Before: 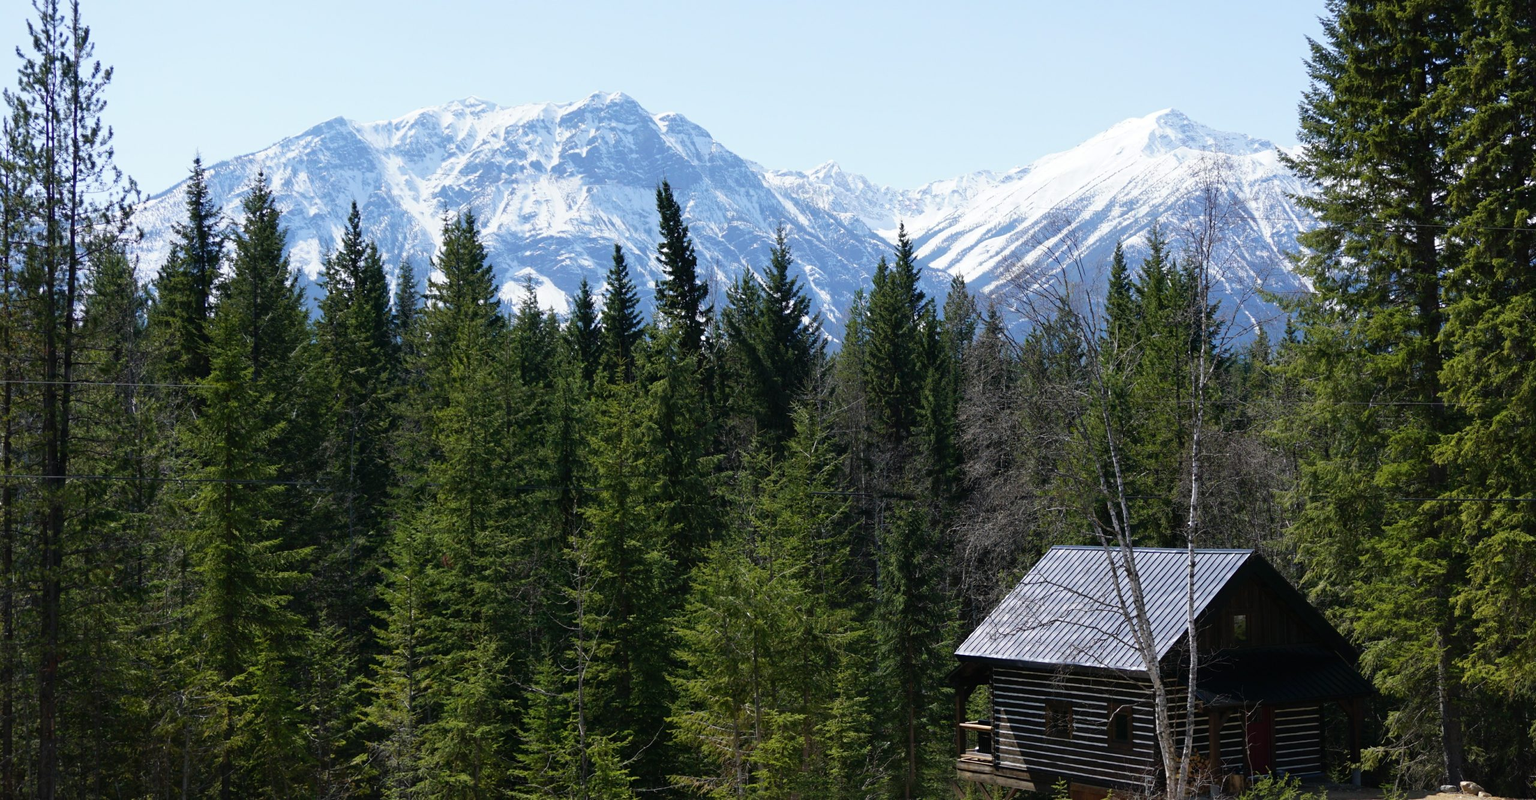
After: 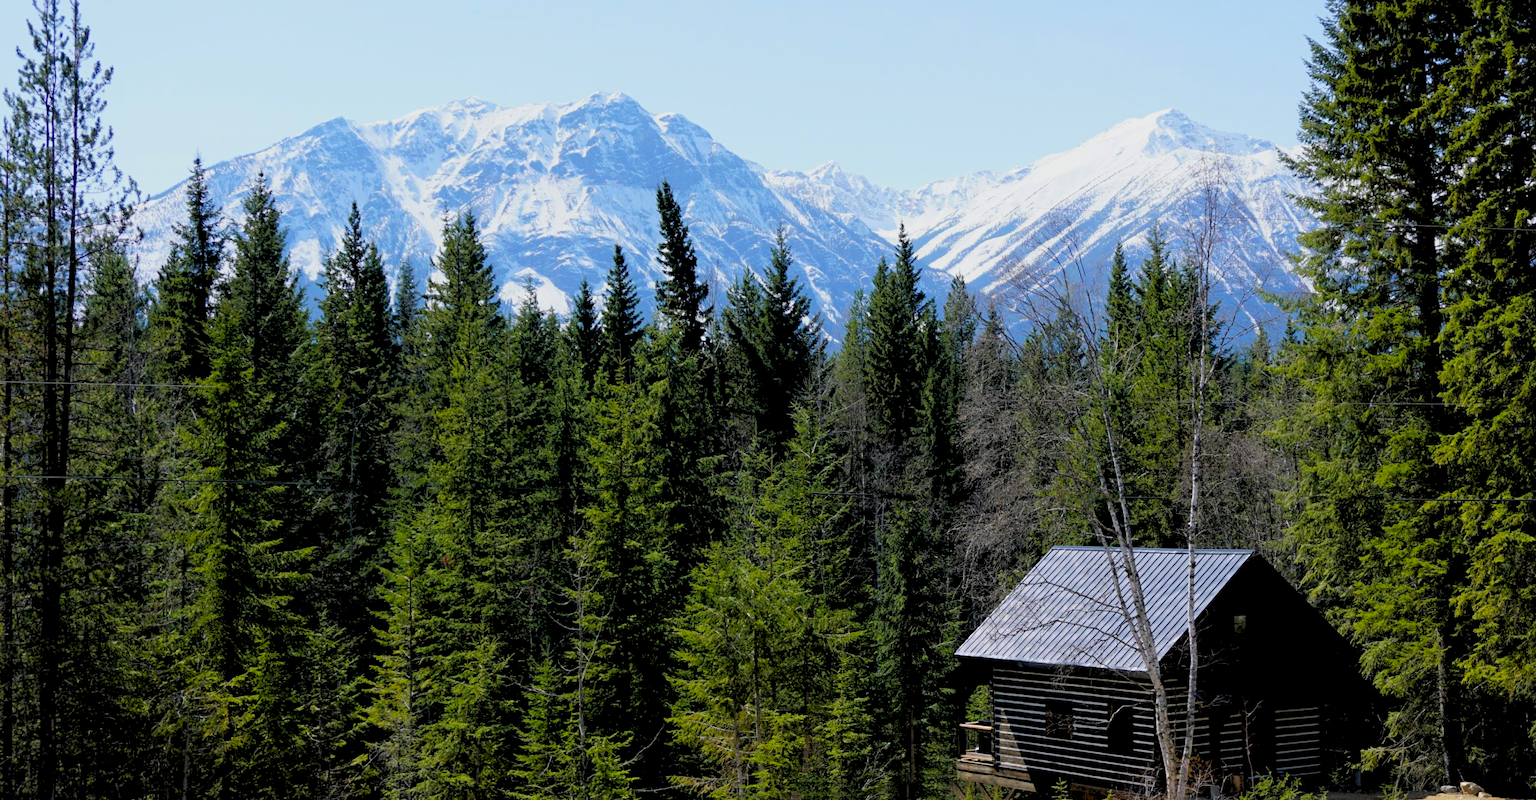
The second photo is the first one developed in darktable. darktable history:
rgb levels: preserve colors sum RGB, levels [[0.038, 0.433, 0.934], [0, 0.5, 1], [0, 0.5, 1]]
color balance rgb: perceptual saturation grading › global saturation 20%, global vibrance 20%
